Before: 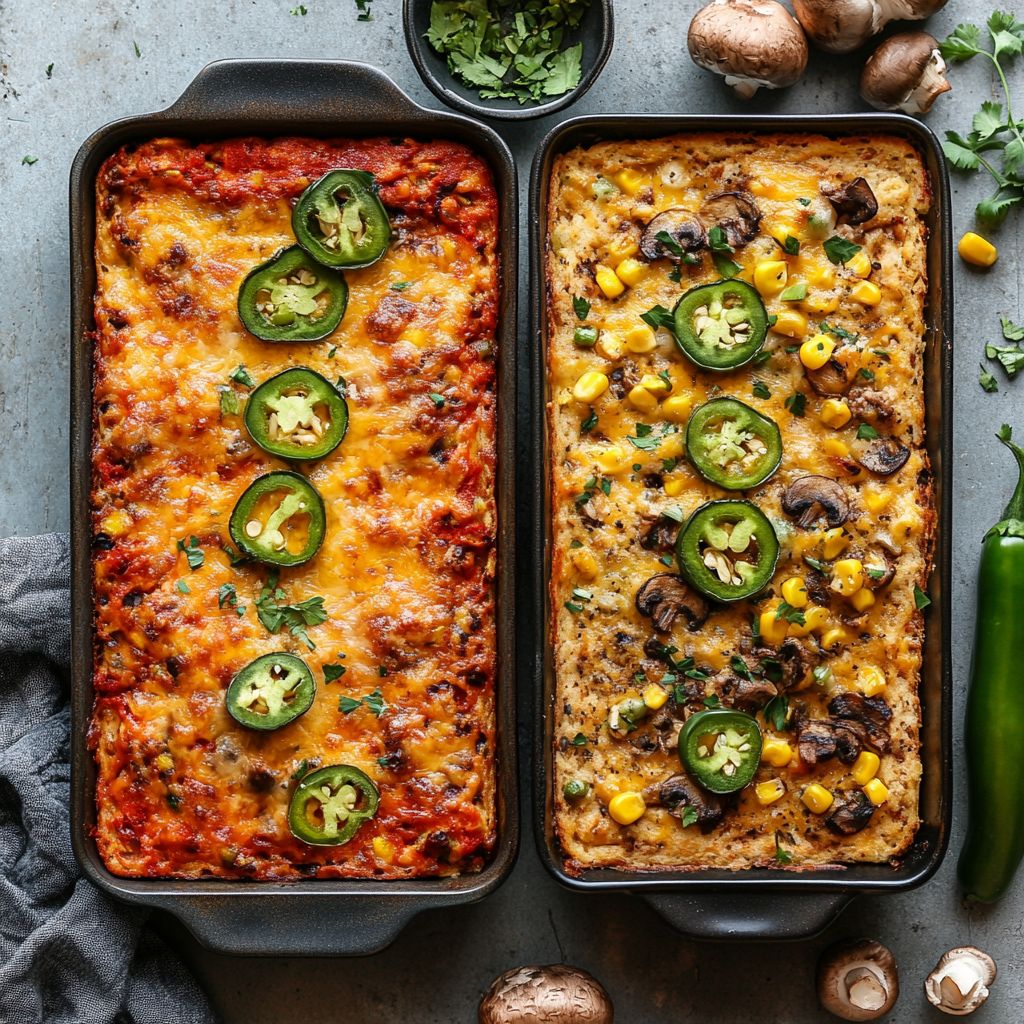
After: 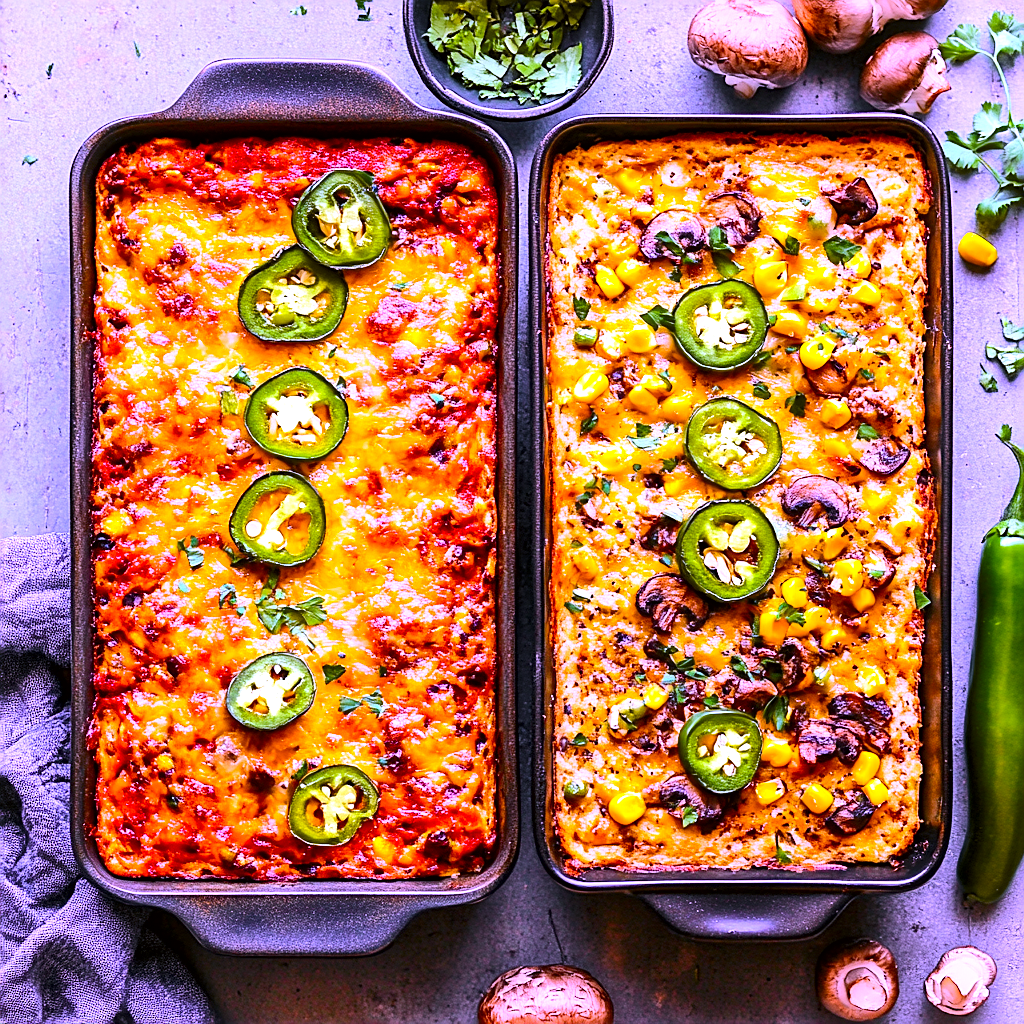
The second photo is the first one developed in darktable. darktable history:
local contrast: mode bilateral grid, contrast 20, coarseness 20, detail 150%, midtone range 0.2
color balance rgb: linear chroma grading › global chroma 15%, perceptual saturation grading › global saturation 30%
tone curve: curves: ch0 [(0, 0) (0.239, 0.248) (0.508, 0.606) (0.826, 0.855) (1, 0.945)]; ch1 [(0, 0) (0.401, 0.42) (0.442, 0.47) (0.492, 0.498) (0.511, 0.516) (0.555, 0.586) (0.681, 0.739) (1, 1)]; ch2 [(0, 0) (0.411, 0.433) (0.5, 0.504) (0.545, 0.574) (1, 1)], color space Lab, independent channels, preserve colors none
exposure: exposure 0.999 EV, compensate highlight preservation false
color correction: highlights b* 3
sharpen: on, module defaults
contrast brightness saturation: contrast 0.05
white balance: red 0.98, blue 1.61
